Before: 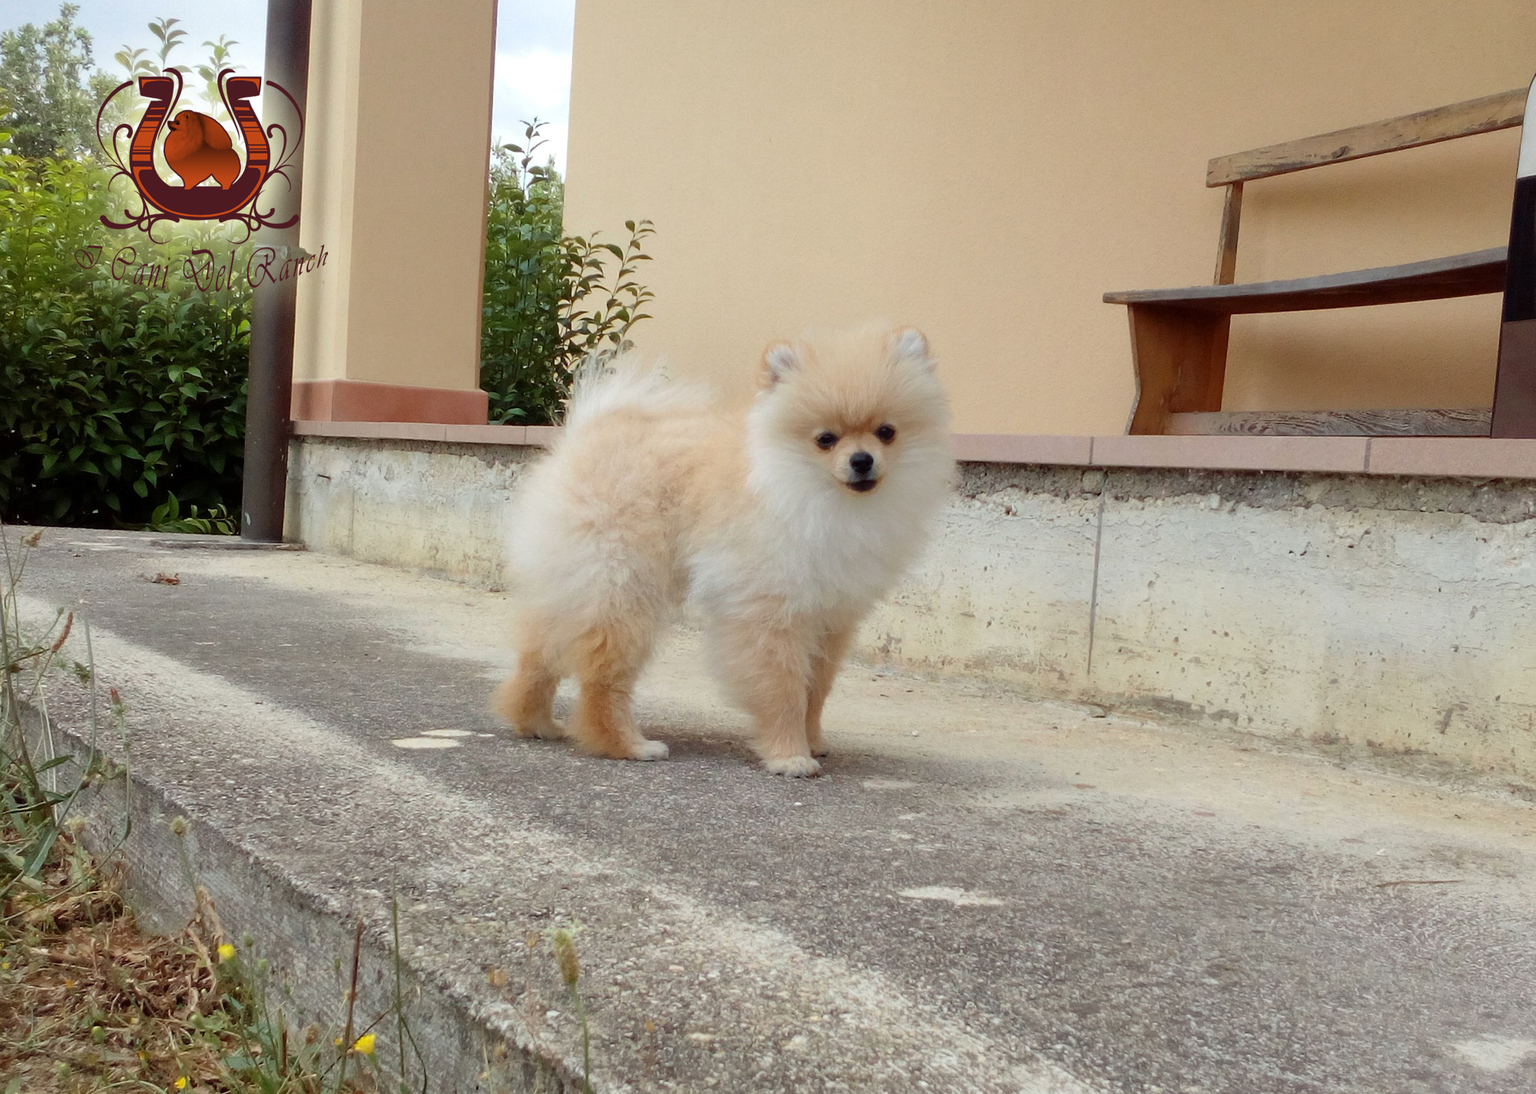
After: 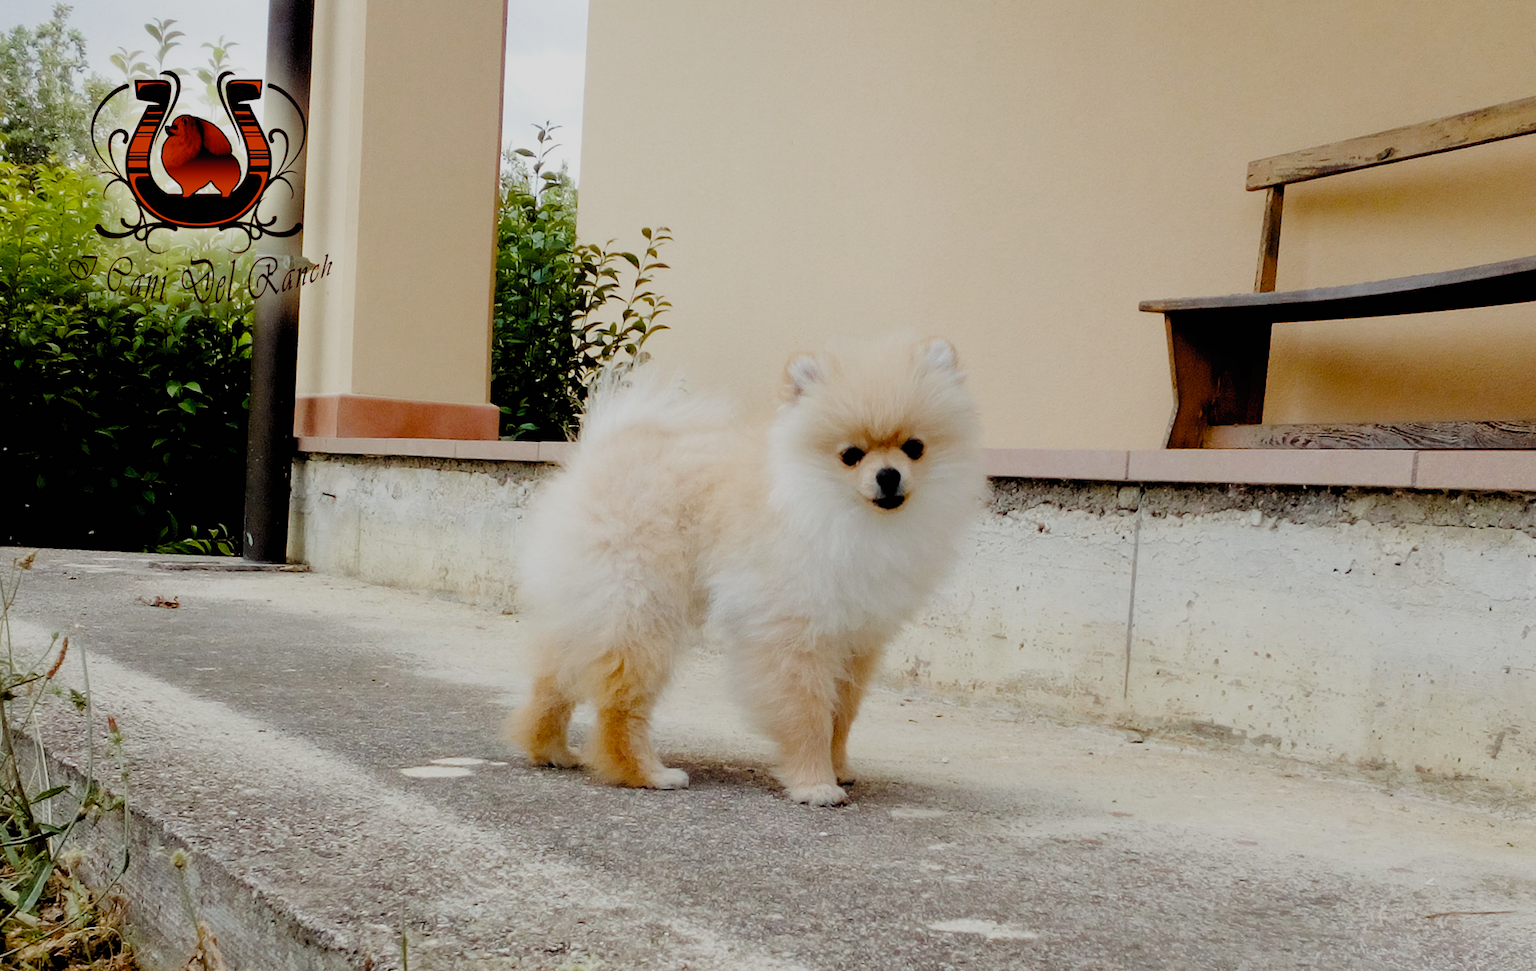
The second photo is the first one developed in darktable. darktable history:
filmic rgb: black relative exposure -2.85 EV, white relative exposure 4.56 EV, hardness 1.77, contrast 1.25, preserve chrominance no, color science v5 (2021)
crop and rotate: angle 0.2°, left 0.275%, right 3.127%, bottom 14.18%
